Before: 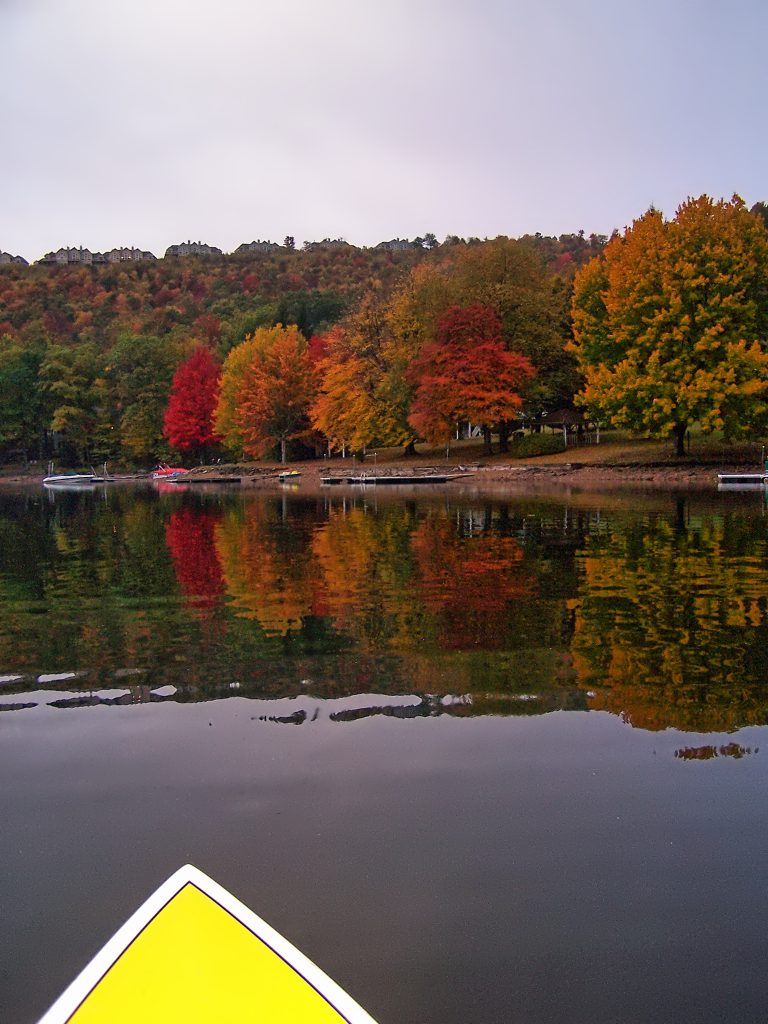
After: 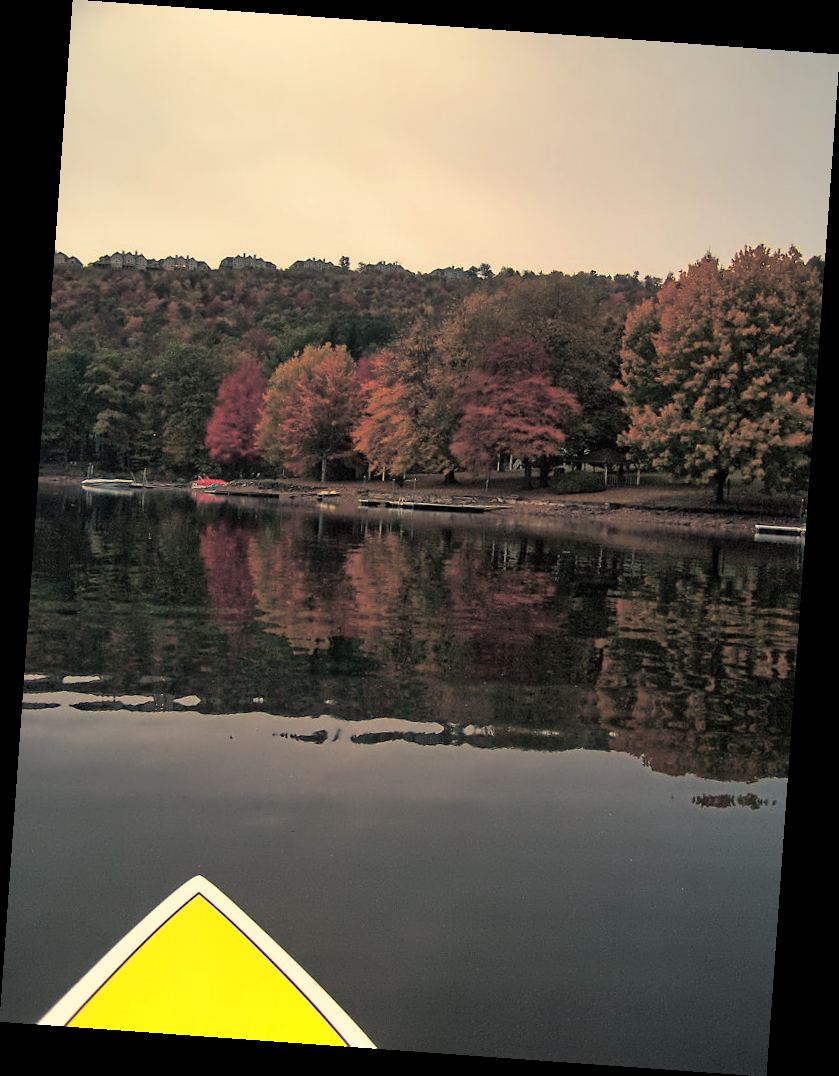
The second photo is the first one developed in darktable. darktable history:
rotate and perspective: rotation 4.1°, automatic cropping off
white balance: red 1.08, blue 0.791
exposure: black level correction 0.001, compensate highlight preservation false
split-toning: shadows › hue 201.6°, shadows › saturation 0.16, highlights › hue 50.4°, highlights › saturation 0.2, balance -49.9
